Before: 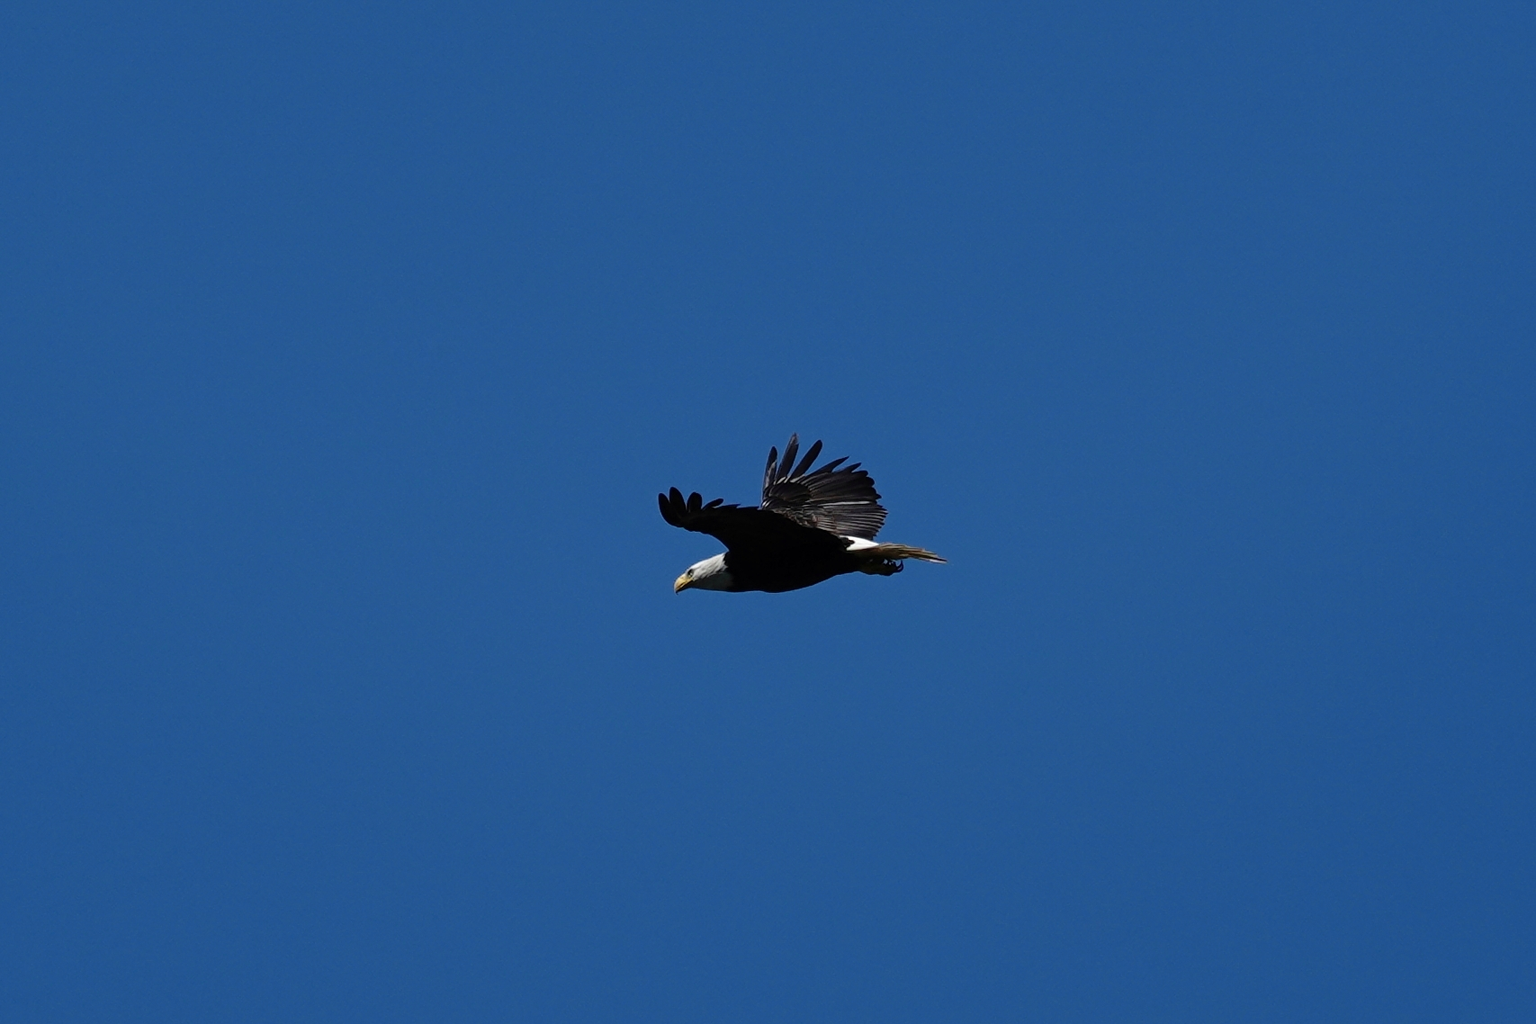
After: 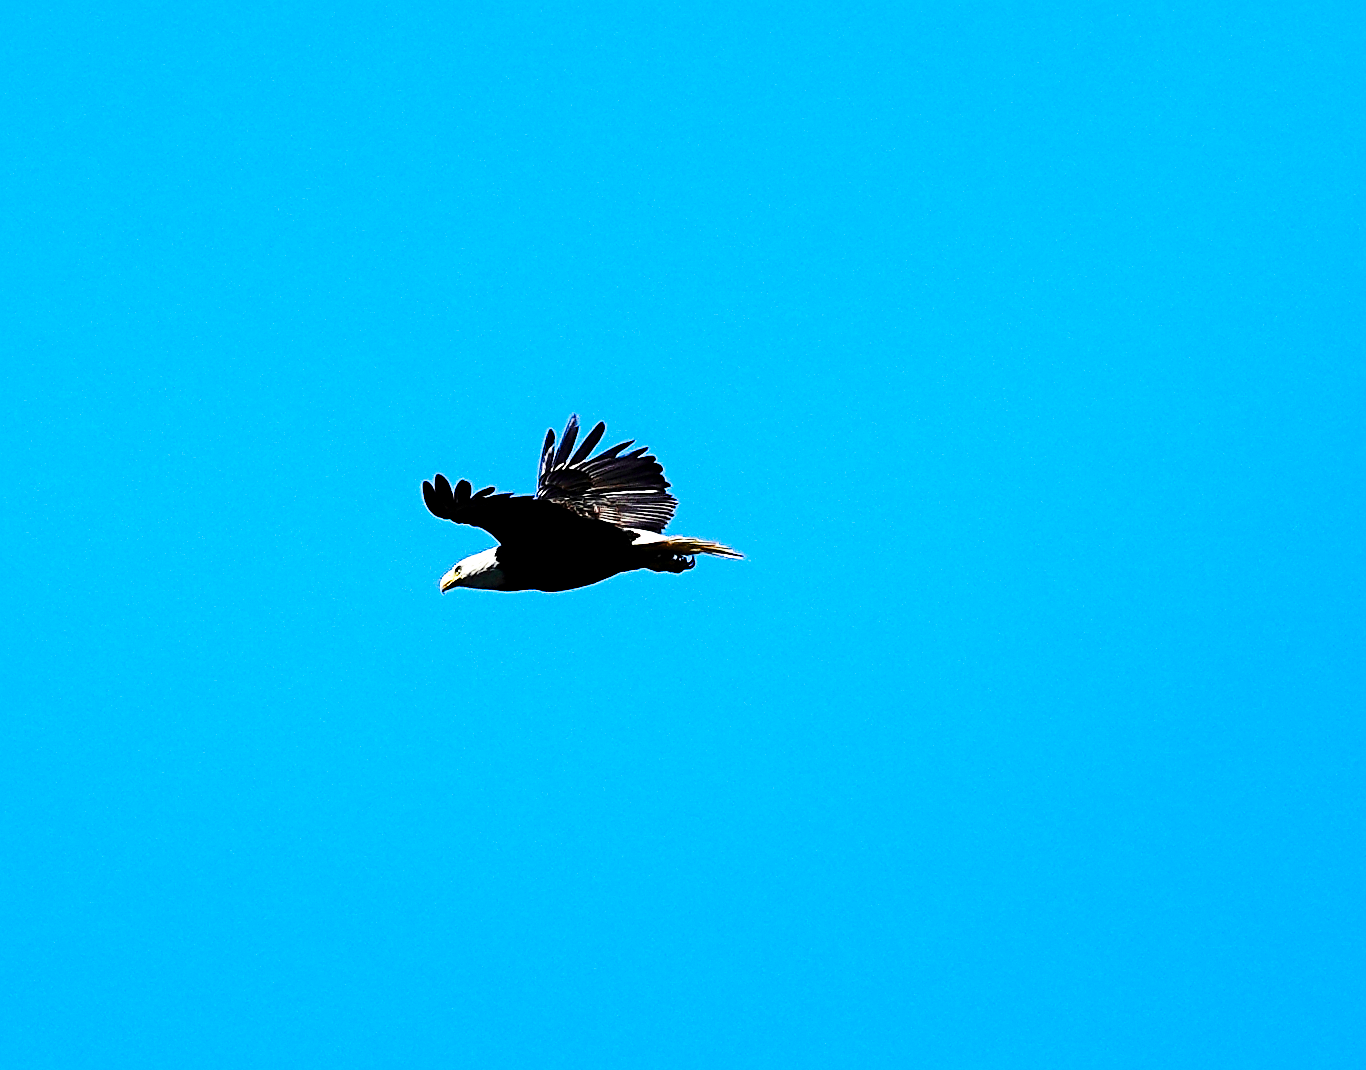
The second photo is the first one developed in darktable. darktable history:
color balance rgb: highlights gain › luminance 5.567%, highlights gain › chroma 2.615%, highlights gain › hue 91.69°, perceptual saturation grading › global saturation 20%, perceptual saturation grading › highlights -25.342%, perceptual saturation grading › shadows 25.48%, global vibrance 42.027%
sharpen: on, module defaults
crop and rotate: left 18.142%, top 5.975%, right 1.812%
exposure: black level correction 0.002, exposure 0.677 EV, compensate highlight preservation false
tone equalizer: -8 EV -1.12 EV, -7 EV -1.02 EV, -6 EV -0.834 EV, -5 EV -0.546 EV, -3 EV 0.587 EV, -2 EV 0.876 EV, -1 EV 0.998 EV, +0 EV 1.07 EV, edges refinement/feathering 500, mask exposure compensation -1.57 EV, preserve details guided filter
base curve: curves: ch0 [(0, 0) (0.032, 0.037) (0.105, 0.228) (0.435, 0.76) (0.856, 0.983) (1, 1)], preserve colors none
local contrast: highlights 102%, shadows 101%, detail 119%, midtone range 0.2
